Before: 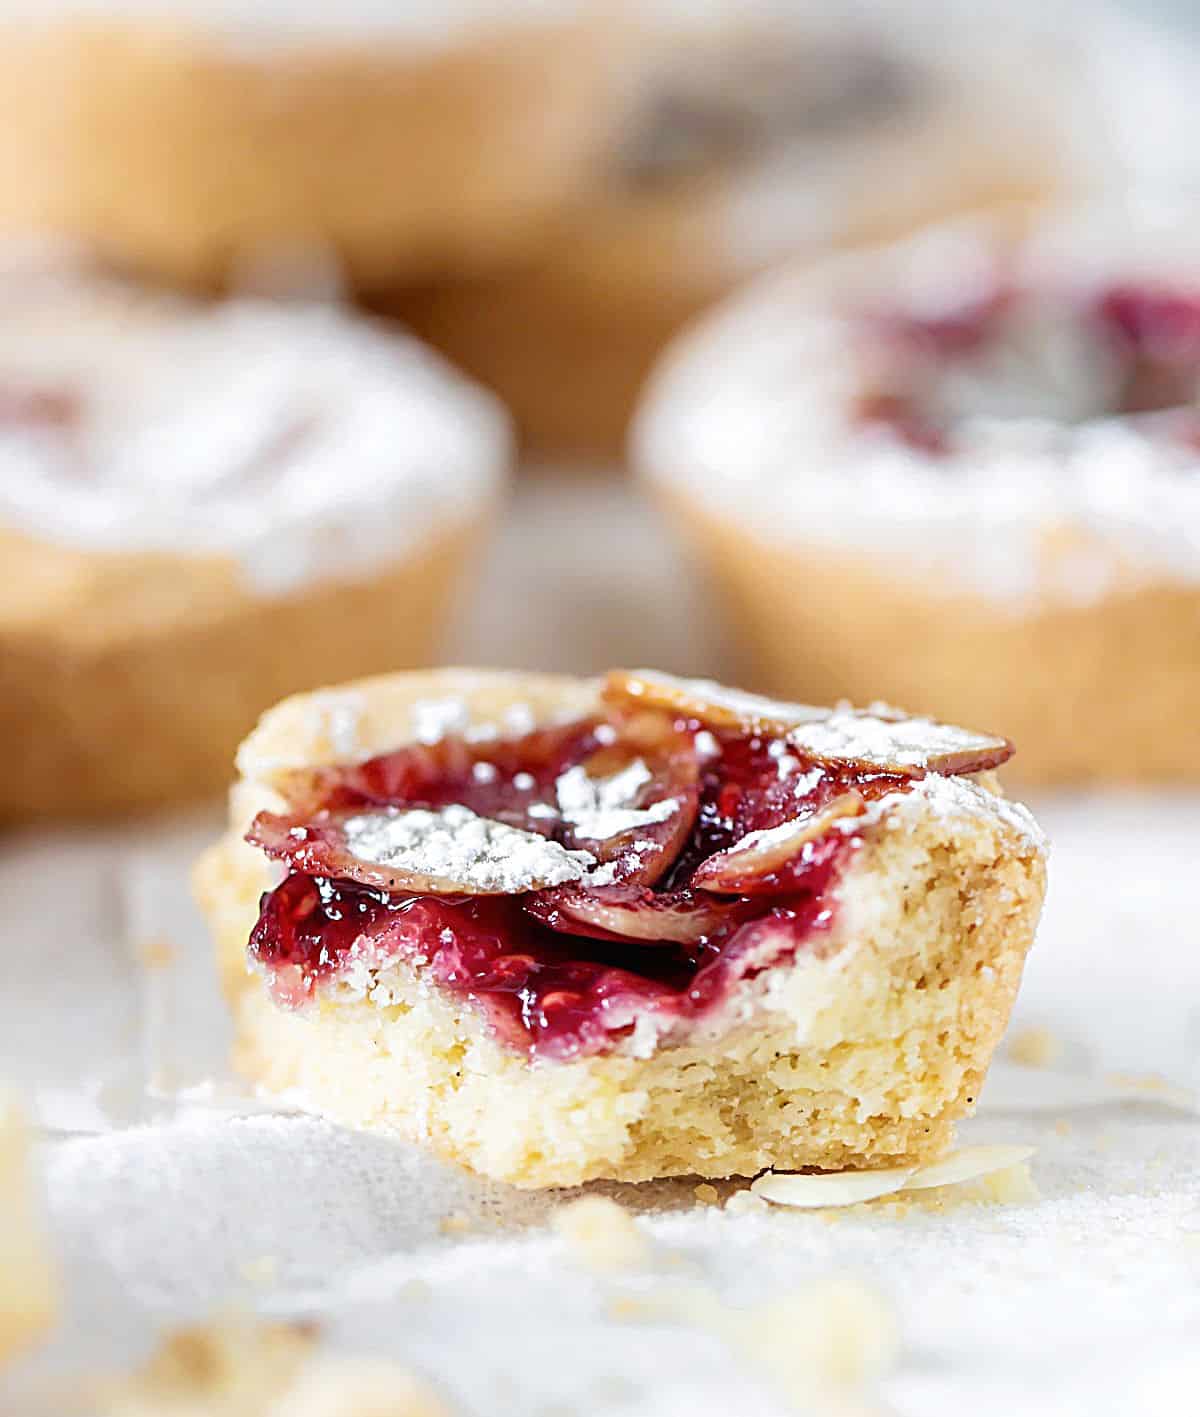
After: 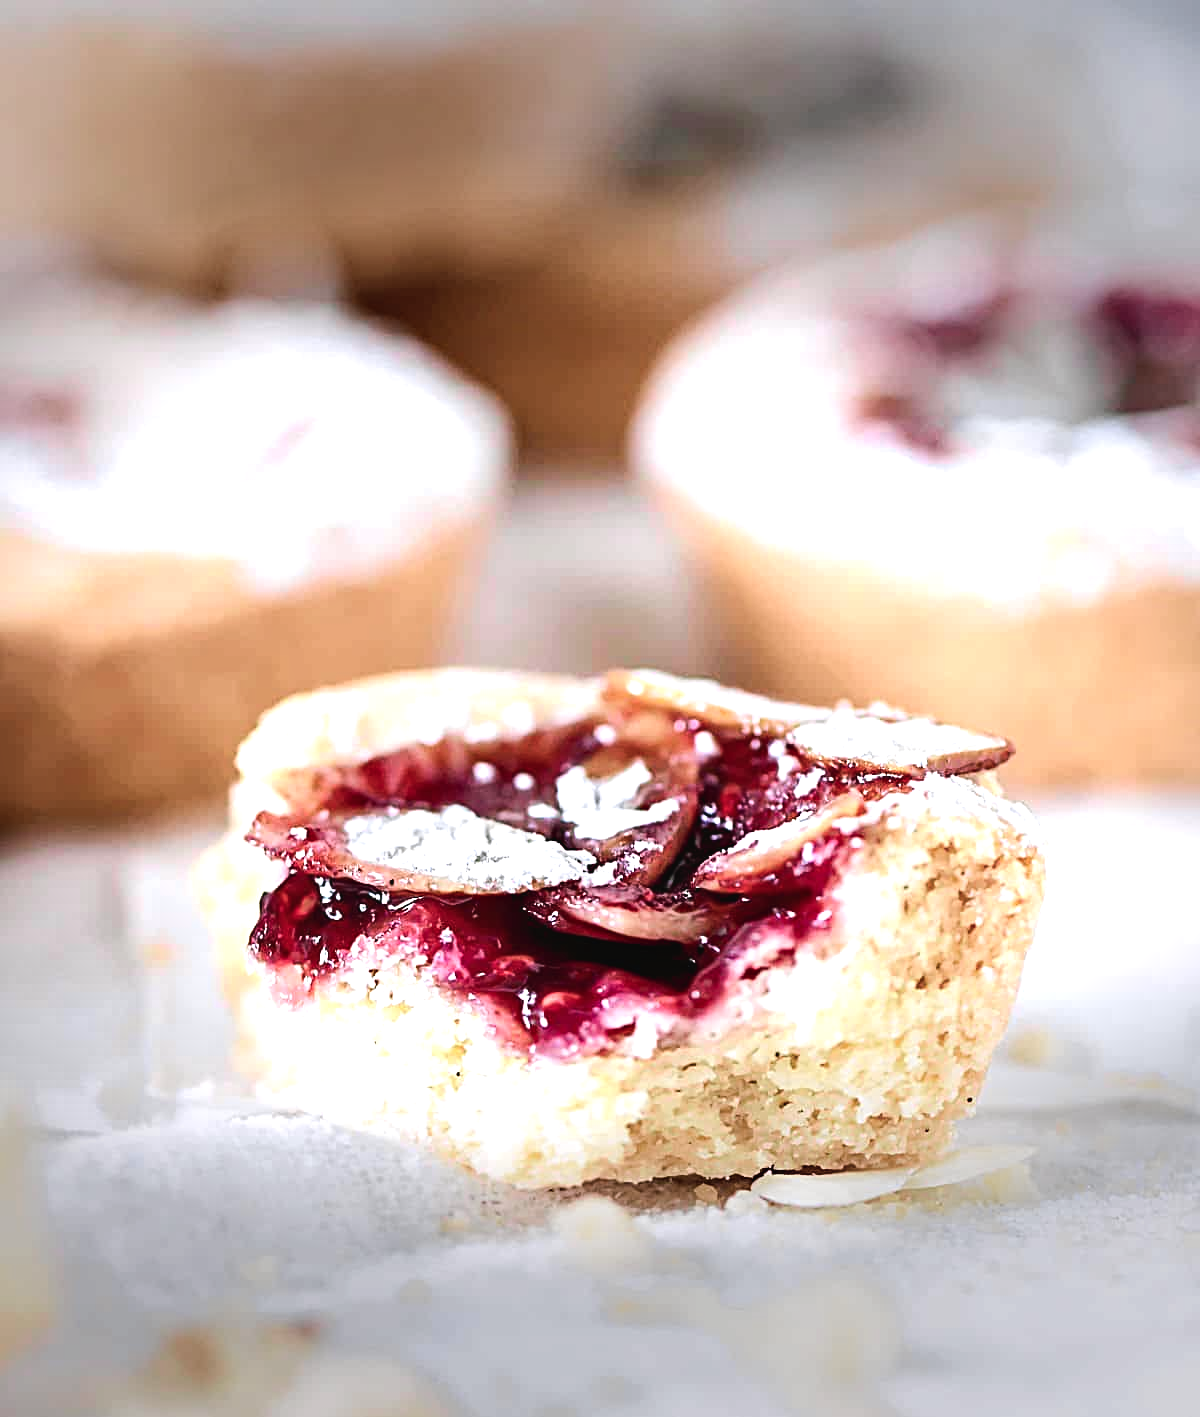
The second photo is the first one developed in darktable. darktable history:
haze removal: compatibility mode true, adaptive false
tone curve: curves: ch0 [(0, 0.012) (0.056, 0.046) (0.218, 0.213) (0.606, 0.62) (0.82, 0.846) (1, 1)]; ch1 [(0, 0) (0.226, 0.261) (0.403, 0.437) (0.469, 0.472) (0.495, 0.499) (0.514, 0.504) (0.545, 0.555) (0.59, 0.598) (0.714, 0.733) (1, 1)]; ch2 [(0, 0) (0.269, 0.299) (0.459, 0.45) (0.498, 0.499) (0.523, 0.512) (0.568, 0.558) (0.634, 0.617) (0.702, 0.662) (0.781, 0.775) (1, 1)], color space Lab, independent channels, preserve colors none
color balance rgb: shadows lift › chroma 2%, shadows lift › hue 135.47°, highlights gain › chroma 2%, highlights gain › hue 291.01°, global offset › luminance 0.5%, perceptual saturation grading › global saturation -10.8%, perceptual saturation grading › highlights -26.83%, perceptual saturation grading › shadows 21.25%, perceptual brilliance grading › highlights 17.77%, perceptual brilliance grading › mid-tones 31.71%, perceptual brilliance grading › shadows -31.01%, global vibrance 24.91%
vignetting: fall-off start 70.97%, brightness -0.584, saturation -0.118, width/height ratio 1.333
